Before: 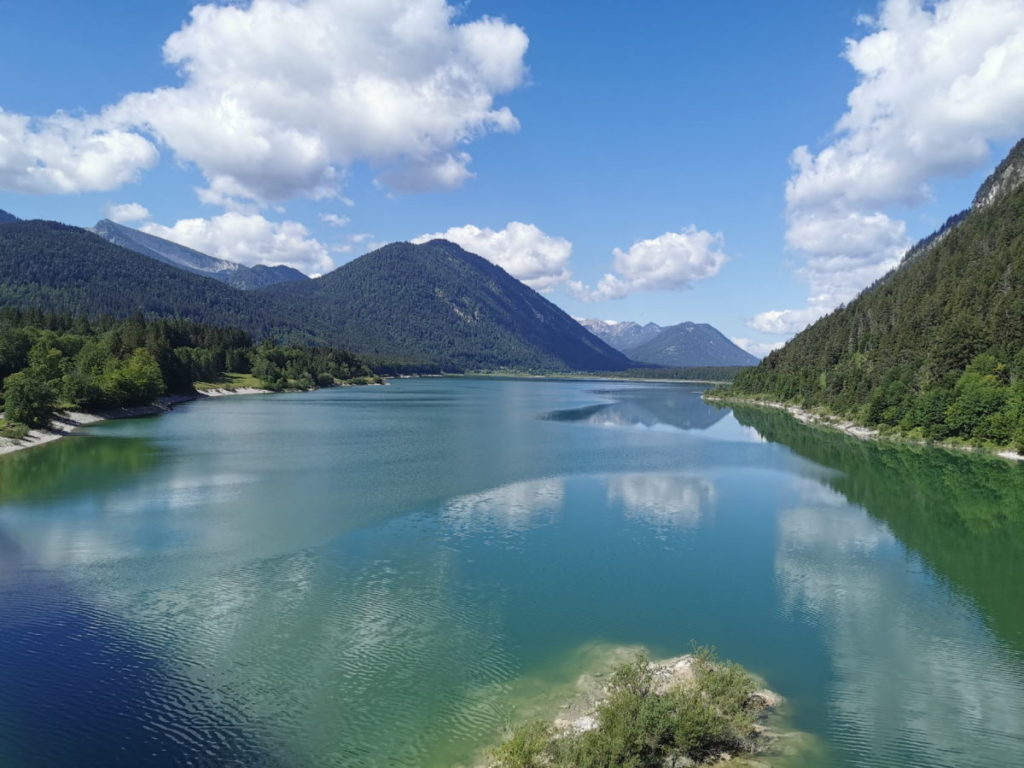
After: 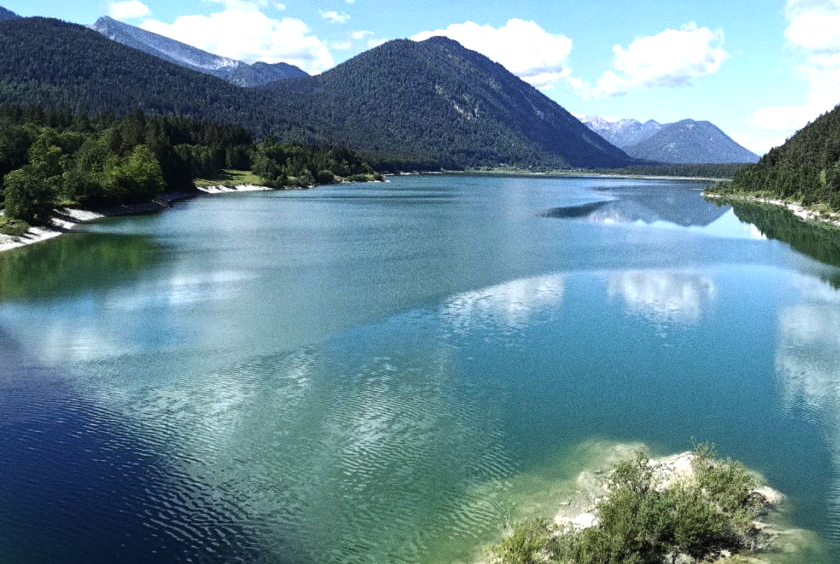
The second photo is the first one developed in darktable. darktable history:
crop: top 26.531%, right 17.959%
tone equalizer: -8 EV -1.08 EV, -7 EV -1.01 EV, -6 EV -0.867 EV, -5 EV -0.578 EV, -3 EV 0.578 EV, -2 EV 0.867 EV, -1 EV 1.01 EV, +0 EV 1.08 EV, edges refinement/feathering 500, mask exposure compensation -1.57 EV, preserve details no
grain: coarseness 0.09 ISO
white balance: red 0.982, blue 1.018
